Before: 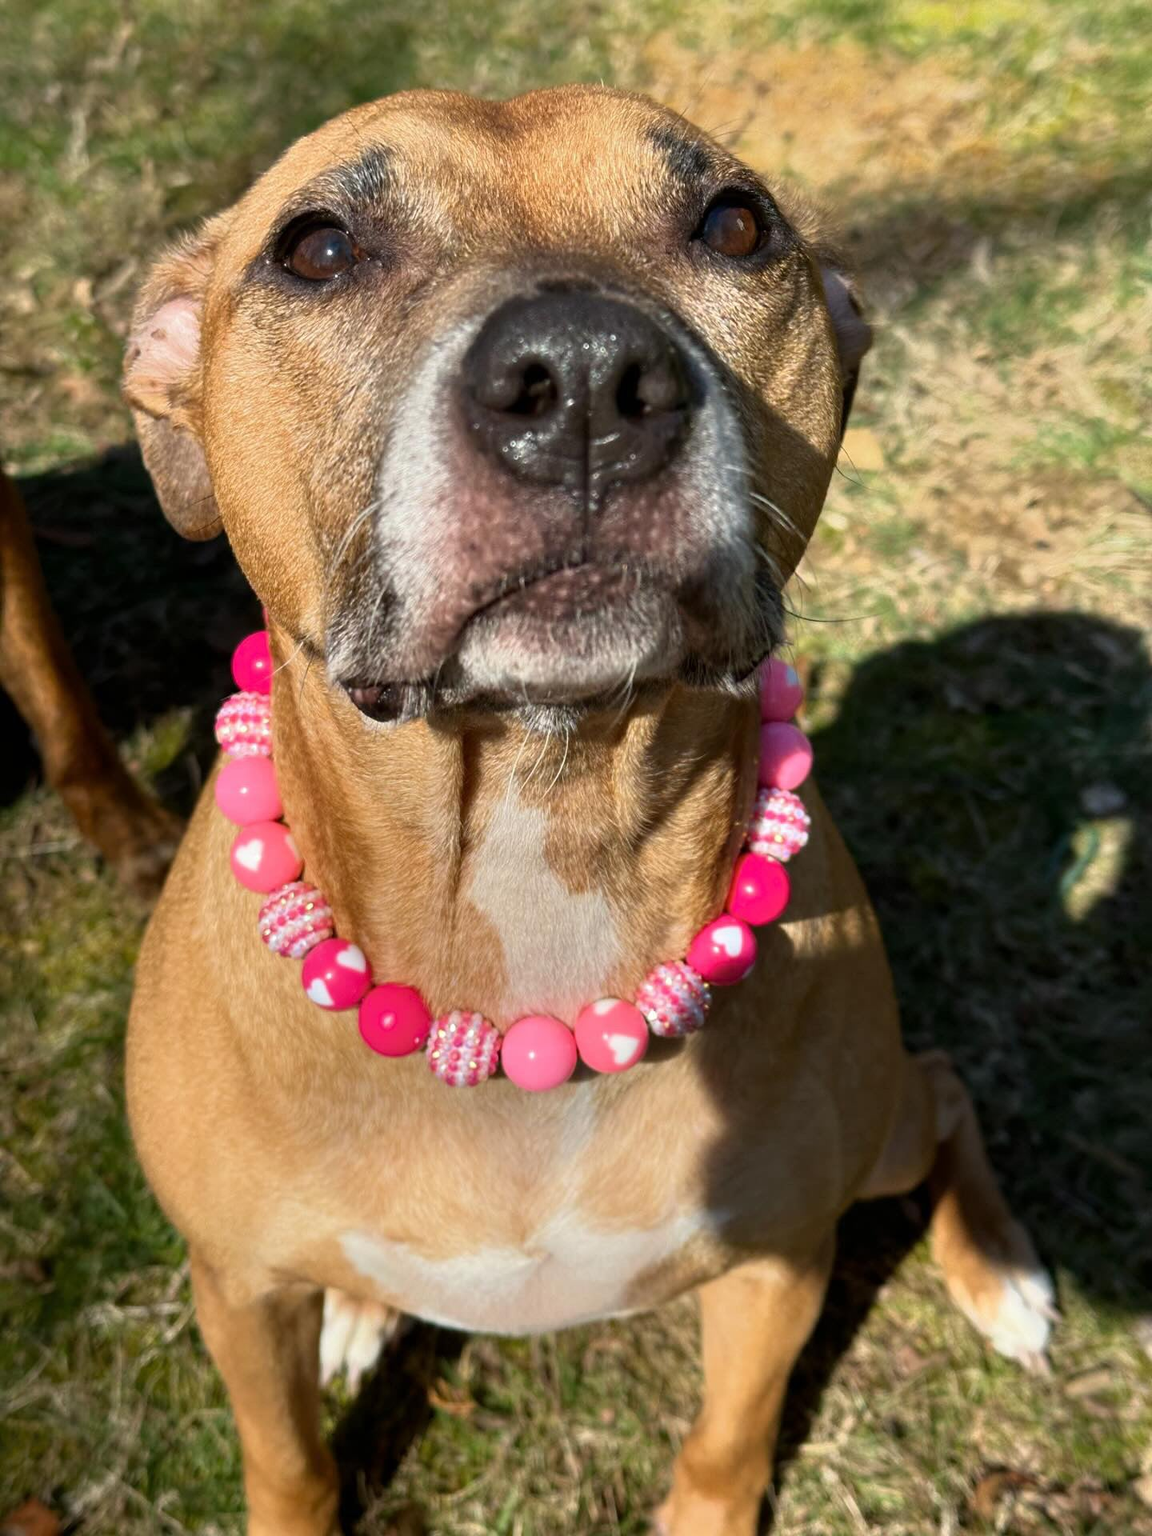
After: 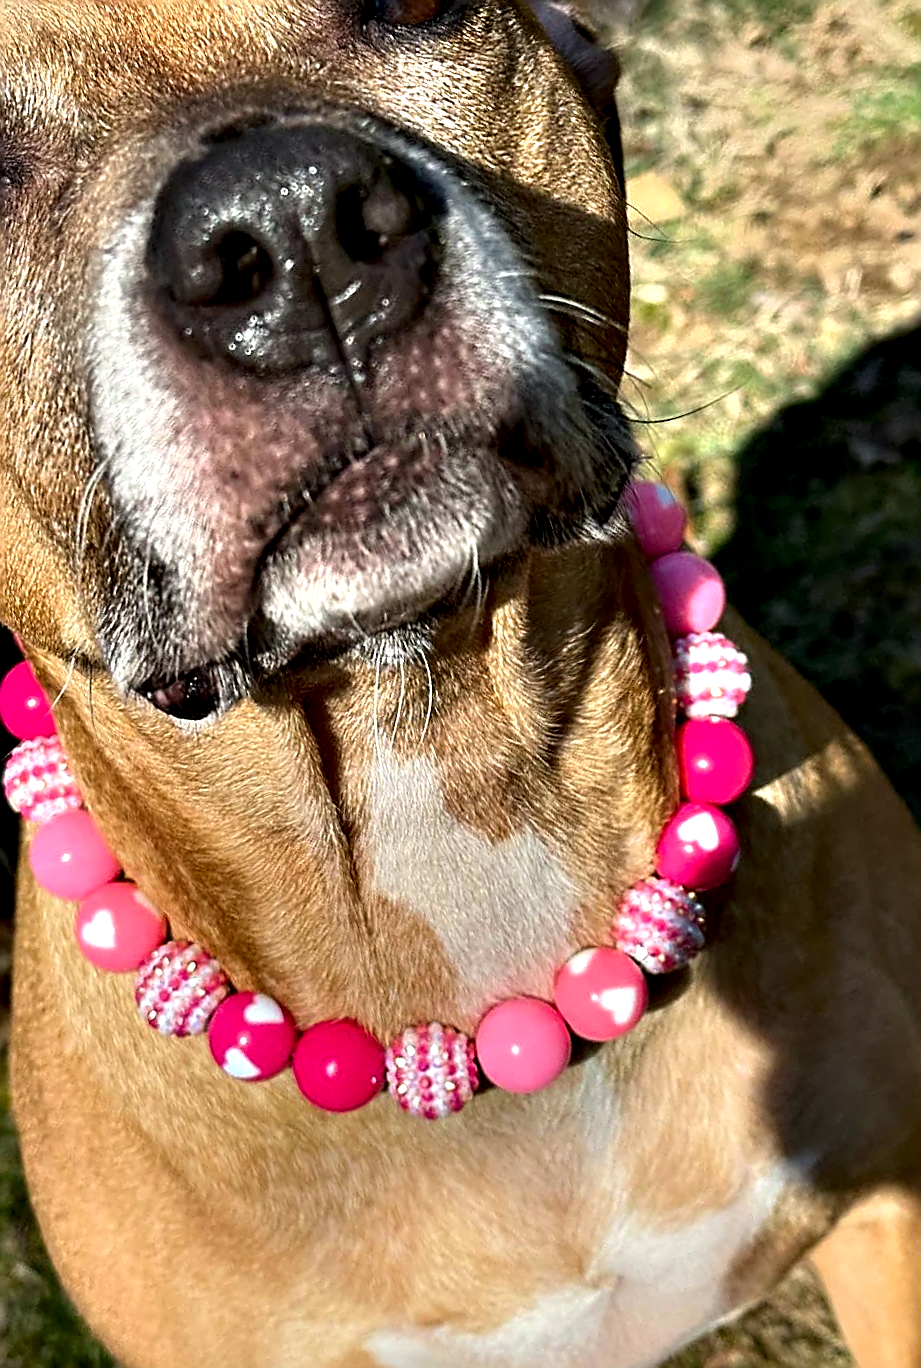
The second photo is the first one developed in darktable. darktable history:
crop and rotate: angle 19.44°, left 6.947%, right 4.287%, bottom 1.137%
contrast equalizer: octaves 7, y [[0.6 ×6], [0.55 ×6], [0 ×6], [0 ×6], [0 ×6]]
sharpen: radius 1.69, amount 1.305
